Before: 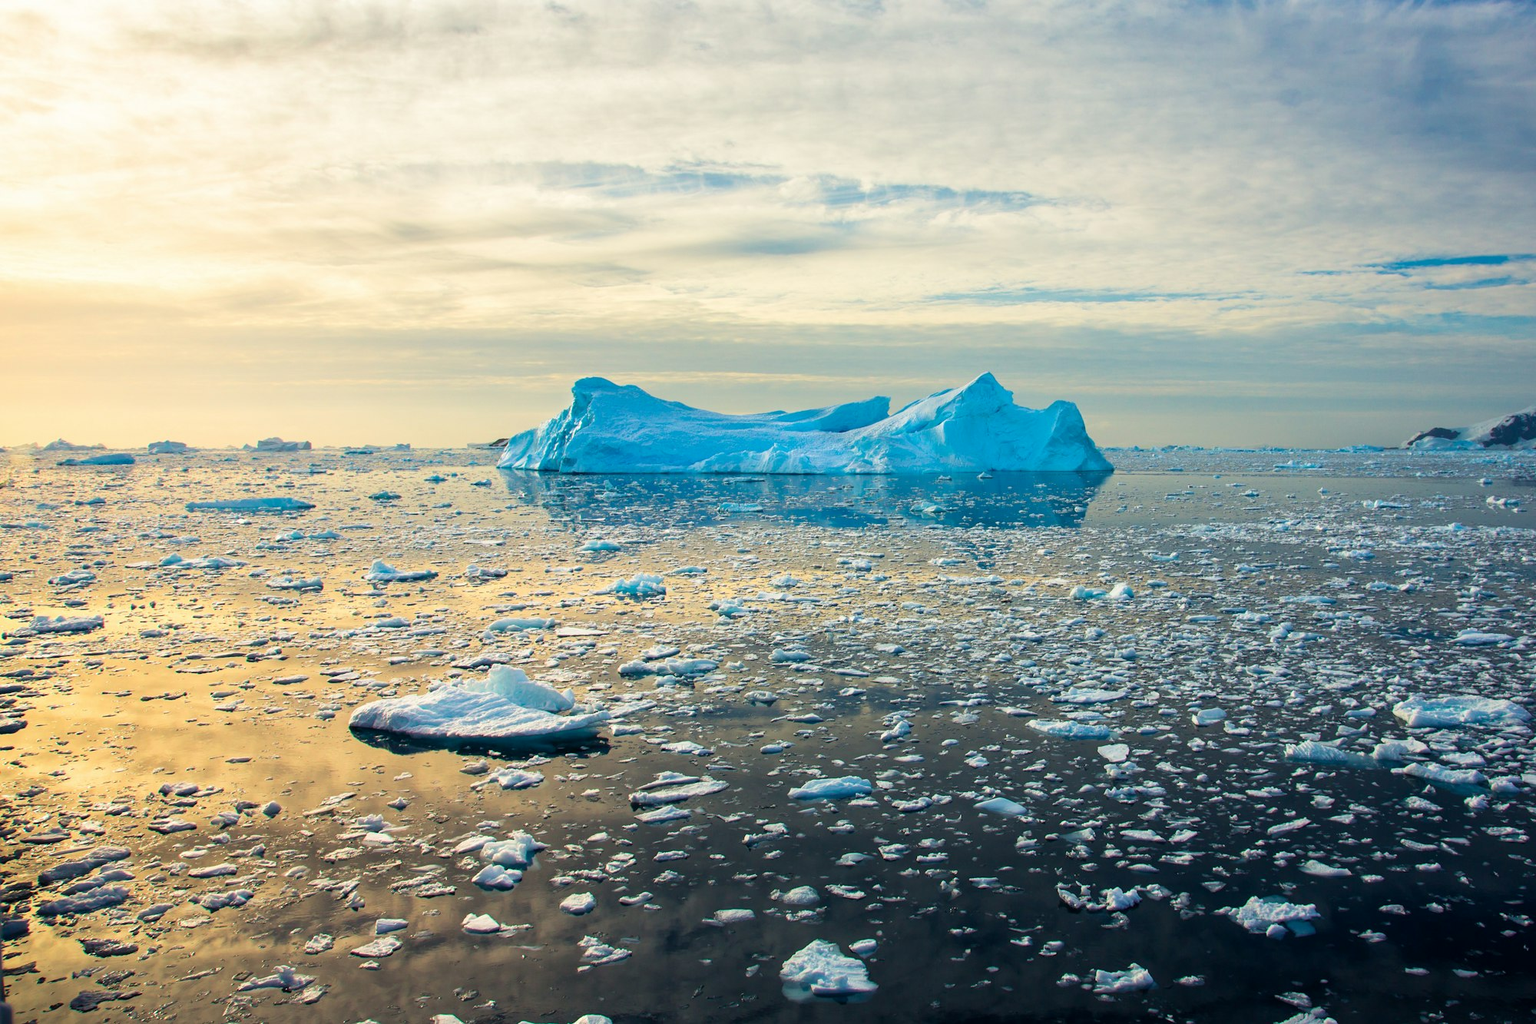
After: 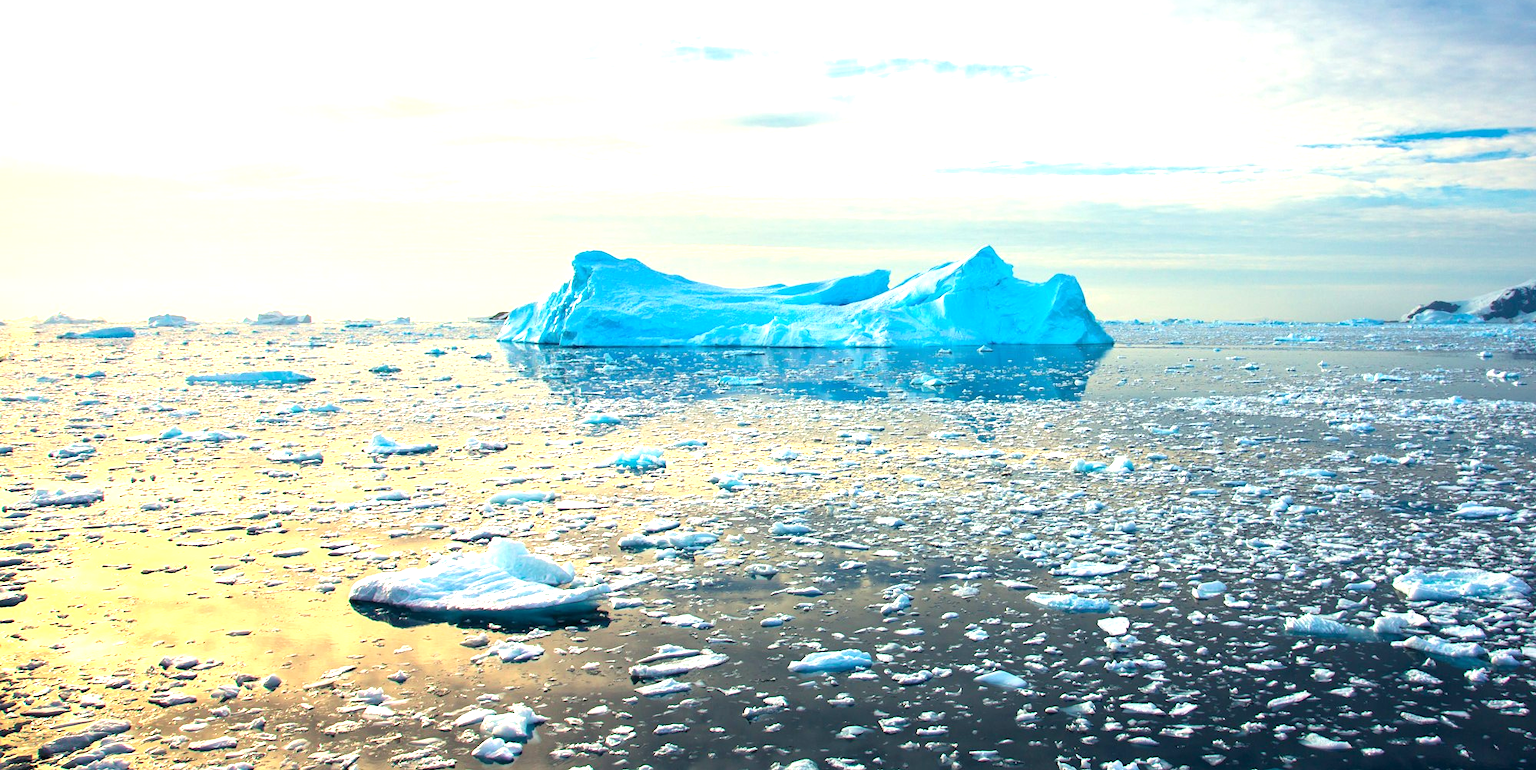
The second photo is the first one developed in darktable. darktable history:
exposure: exposure 1 EV, compensate highlight preservation false
crop and rotate: top 12.403%, bottom 12.288%
tone equalizer: on, module defaults
